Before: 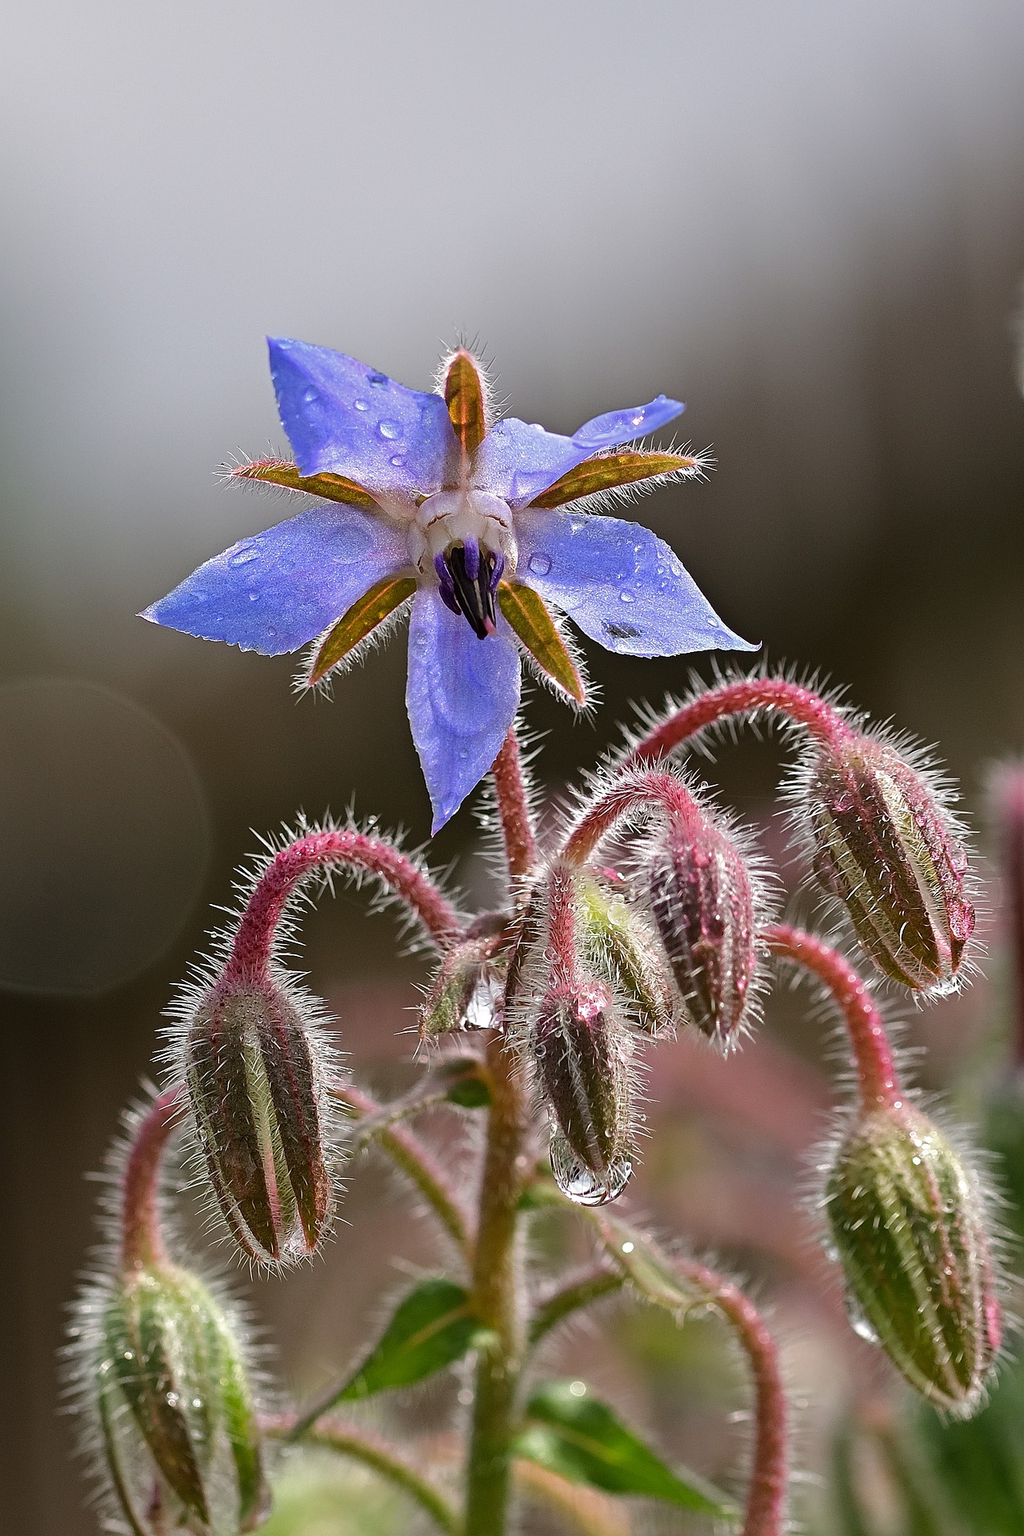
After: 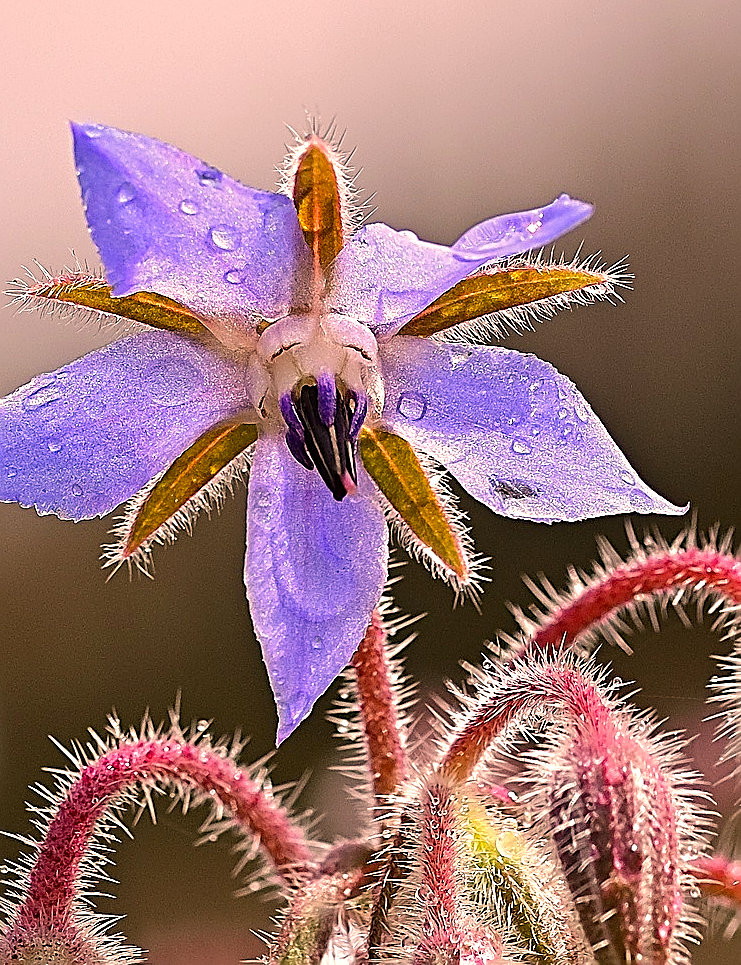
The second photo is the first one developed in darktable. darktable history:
sharpen: amount 0.991
color correction: highlights a* 17.68, highlights b* 19.03
crop: left 20.591%, top 15.621%, right 21.494%, bottom 34.077%
color balance rgb: perceptual saturation grading › global saturation -0.091%, perceptual brilliance grading › global brilliance 10.048%, perceptual brilliance grading › shadows 15.053%, global vibrance 9.418%
